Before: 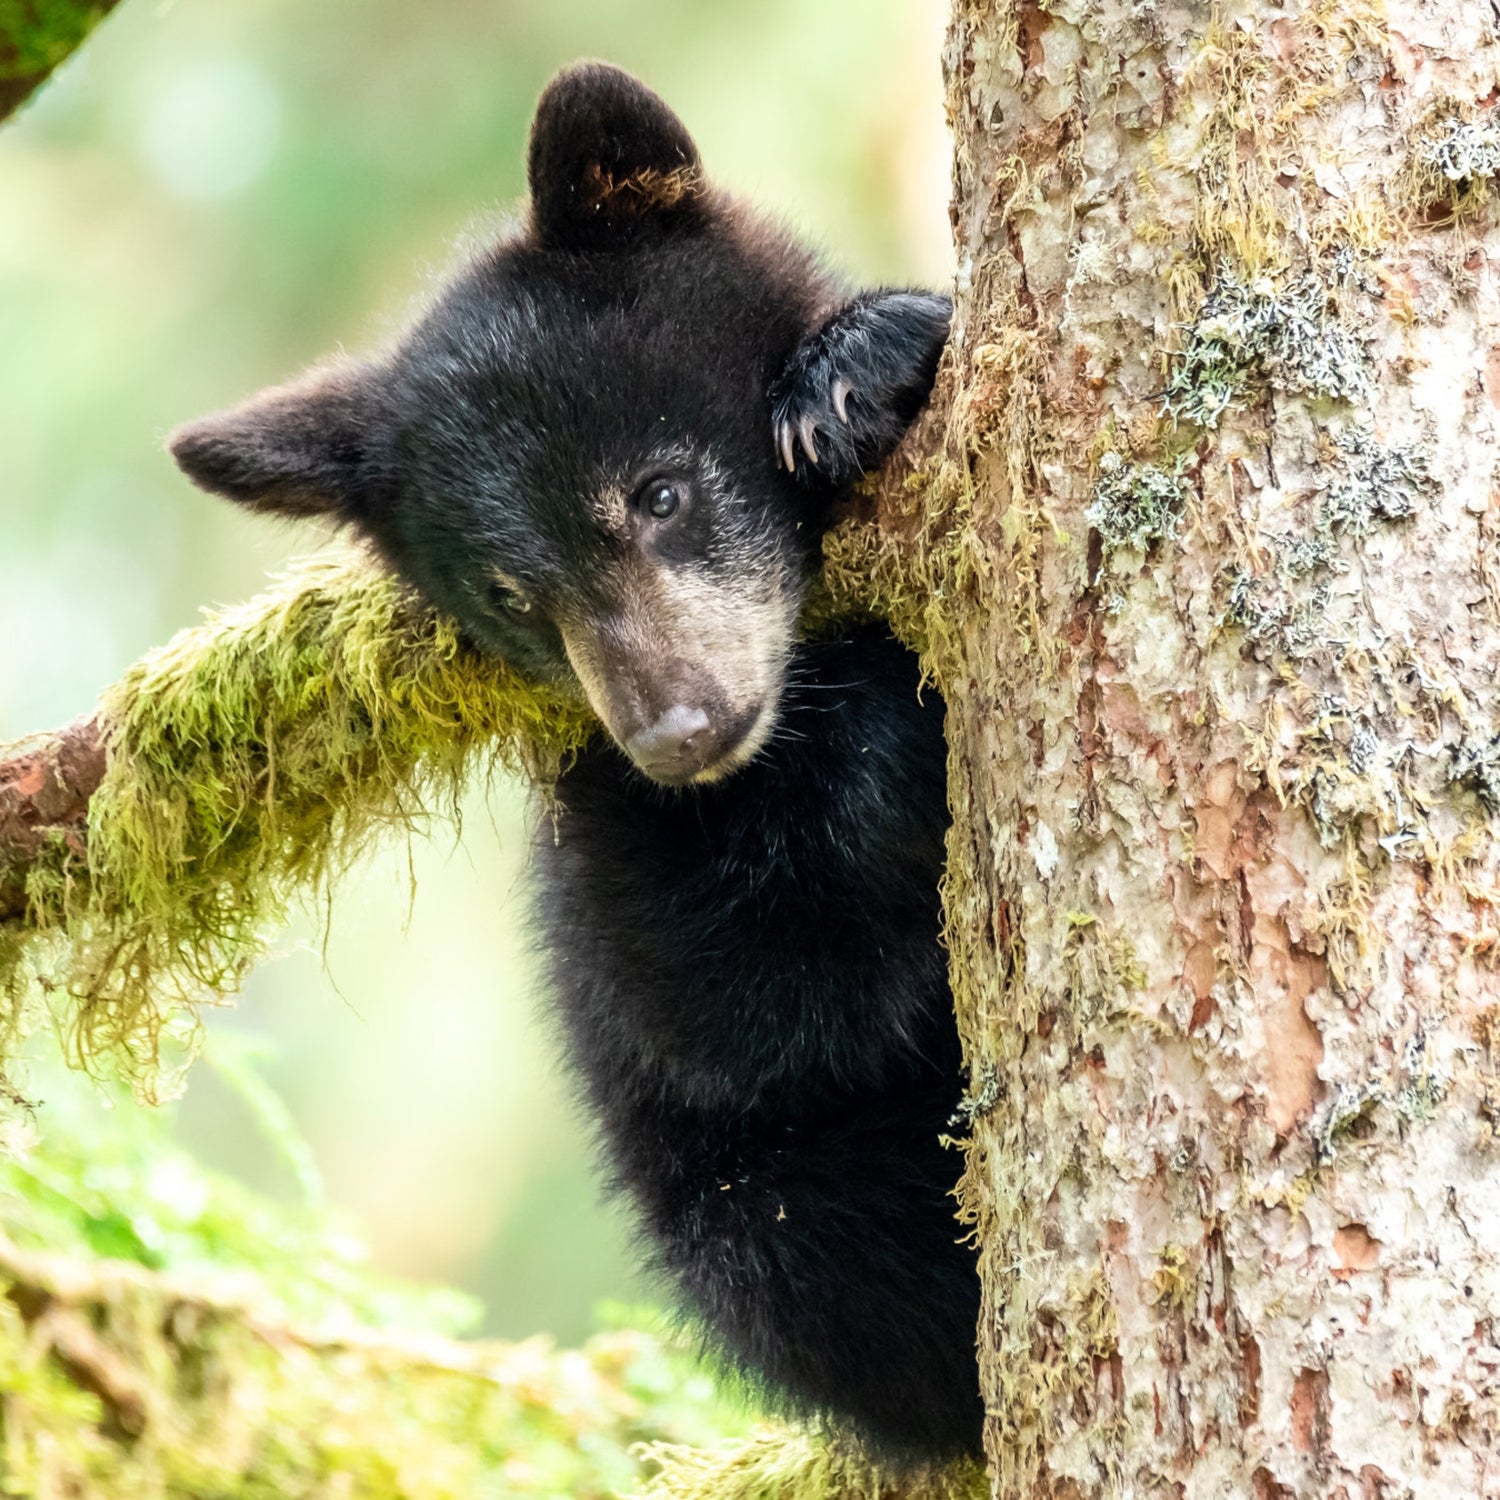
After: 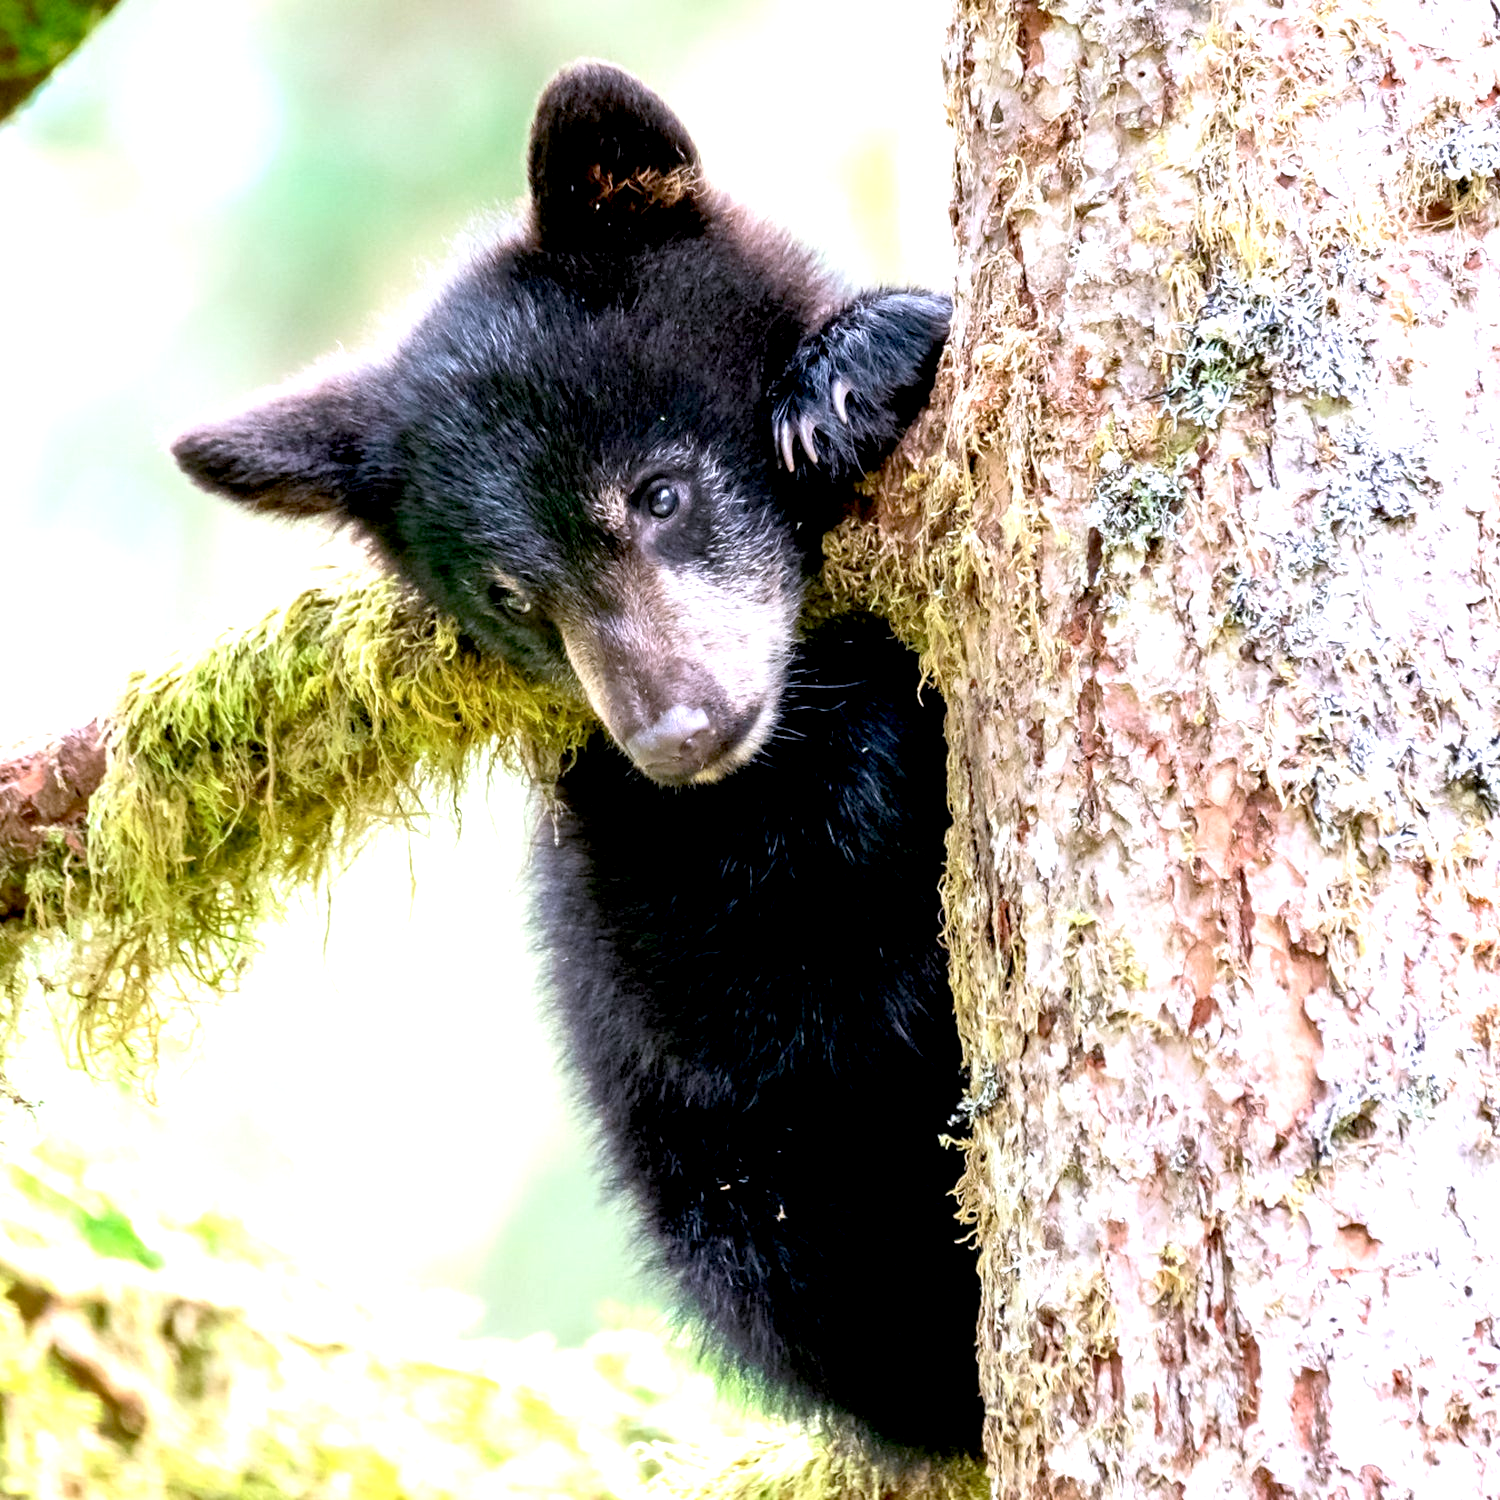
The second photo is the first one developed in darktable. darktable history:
exposure: black level correction 0.012, exposure 0.695 EV, compensate exposure bias true, compensate highlight preservation false
color calibration: illuminant custom, x 0.367, y 0.392, temperature 4434.72 K
